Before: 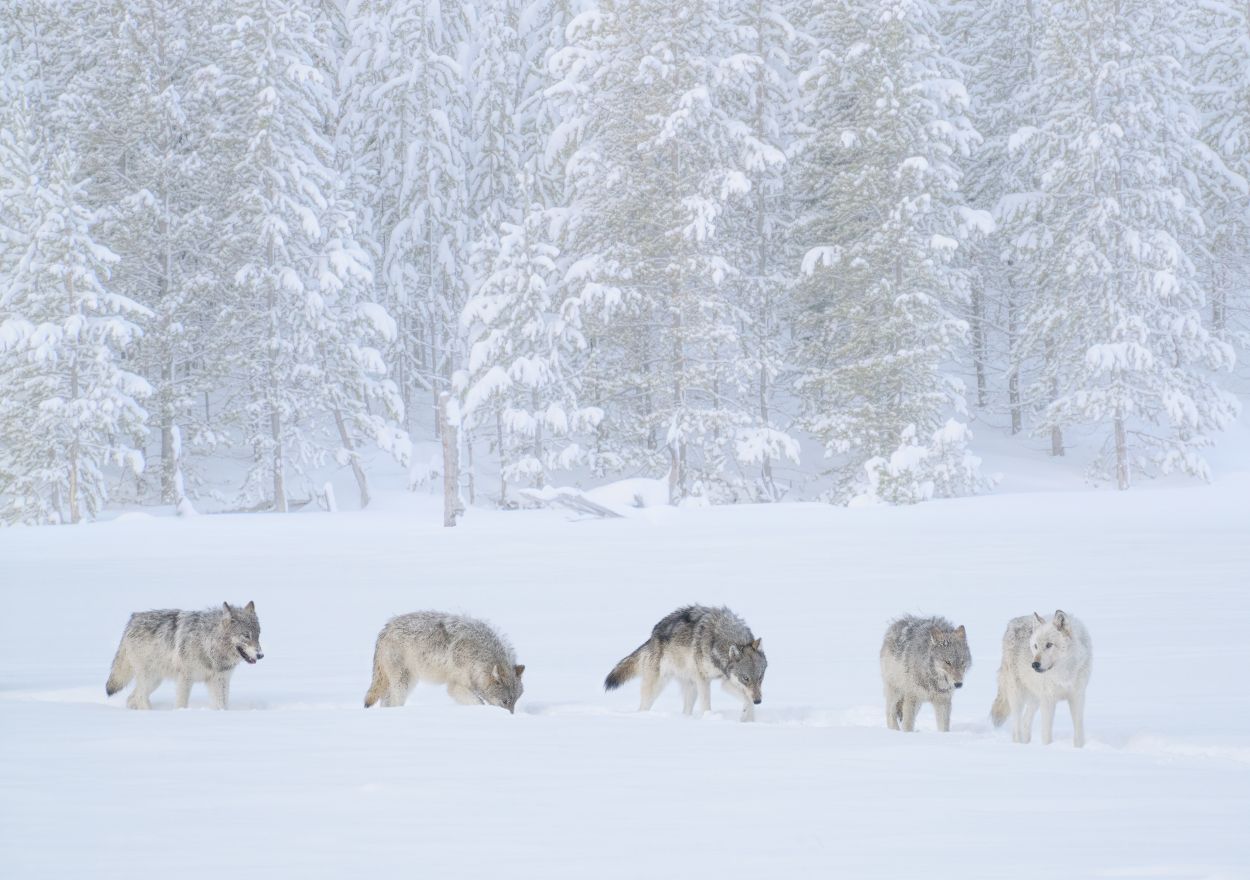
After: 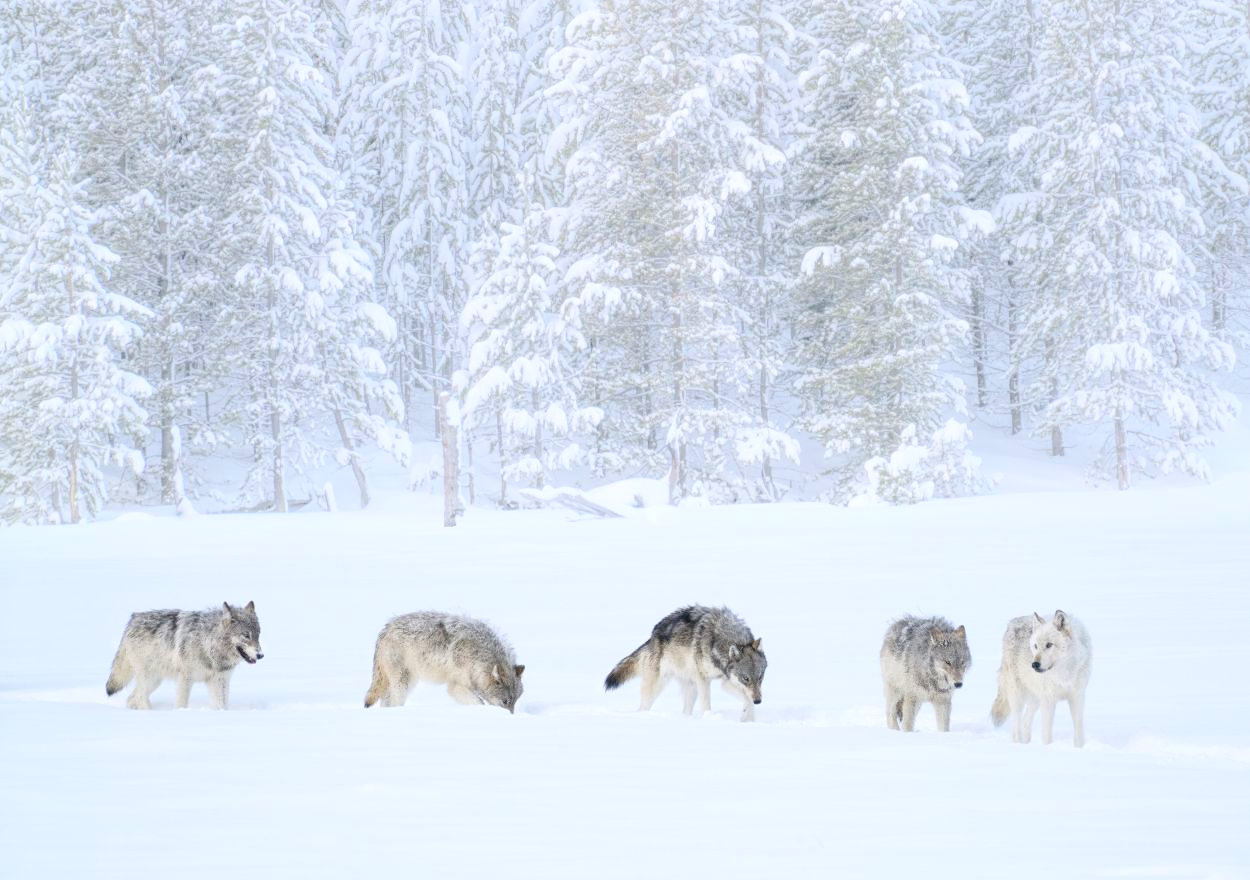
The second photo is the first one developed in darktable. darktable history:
contrast brightness saturation: contrast 0.19, brightness -0.11, saturation 0.21
exposure: exposure 0.191 EV, compensate highlight preservation false
